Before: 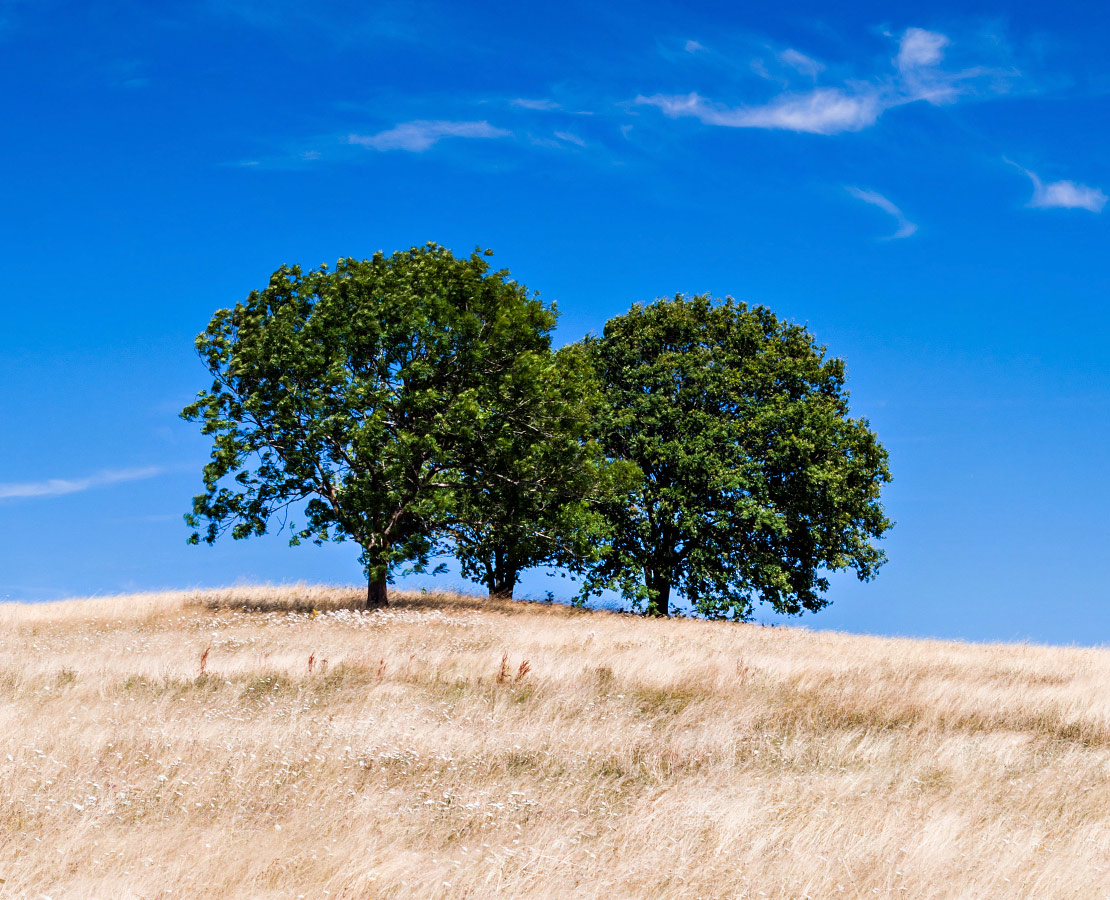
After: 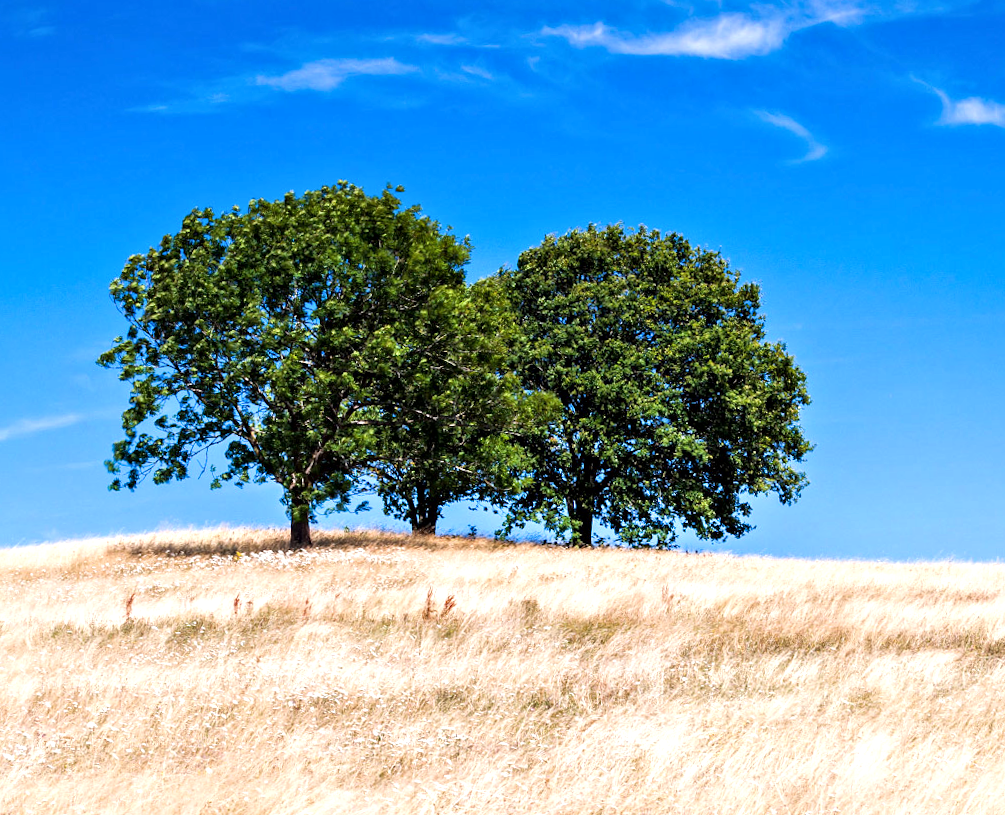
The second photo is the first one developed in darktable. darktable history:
crop and rotate: angle 1.96°, left 5.673%, top 5.673%
exposure: exposure 0.485 EV, compensate highlight preservation false
local contrast: mode bilateral grid, contrast 28, coarseness 16, detail 115%, midtone range 0.2
